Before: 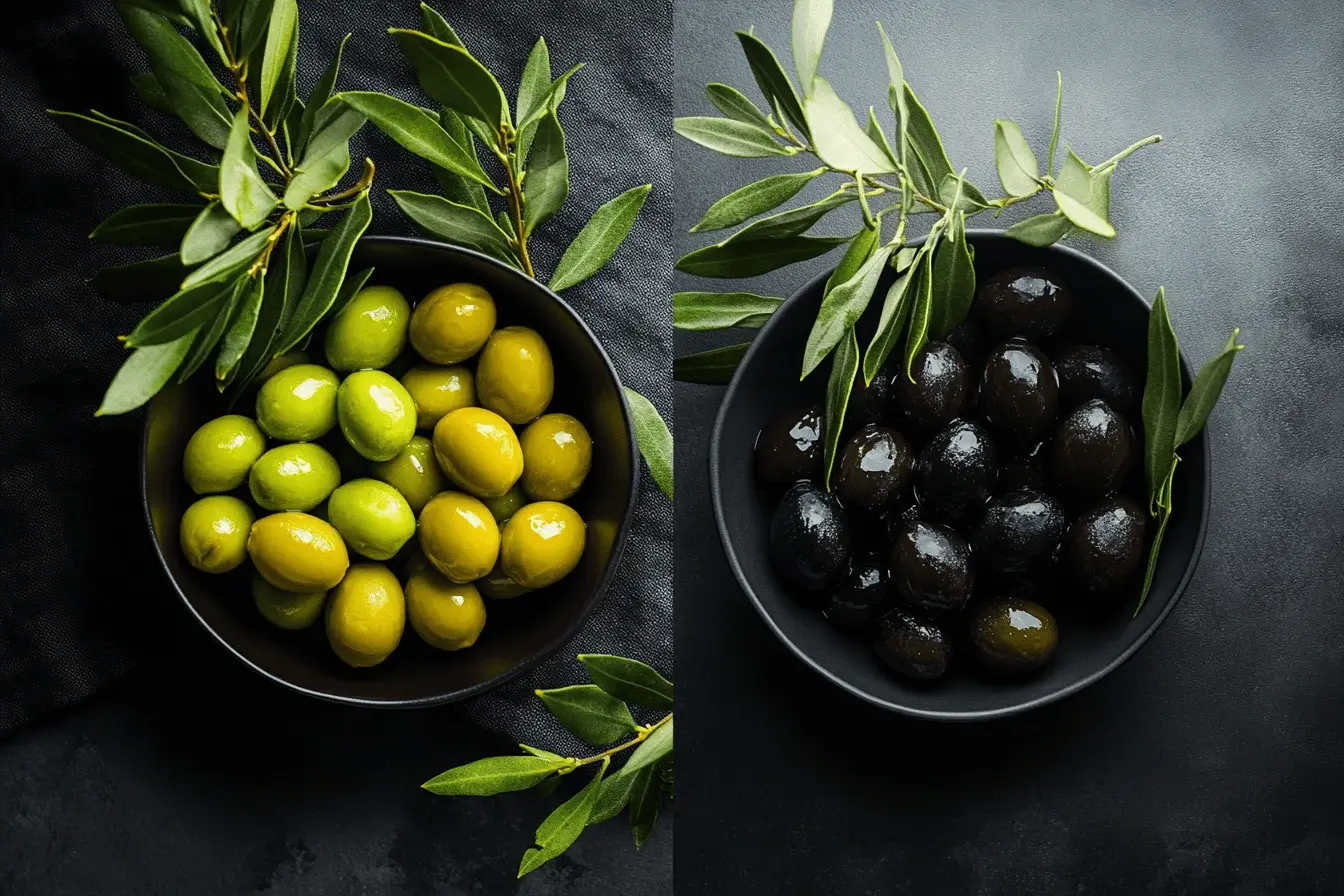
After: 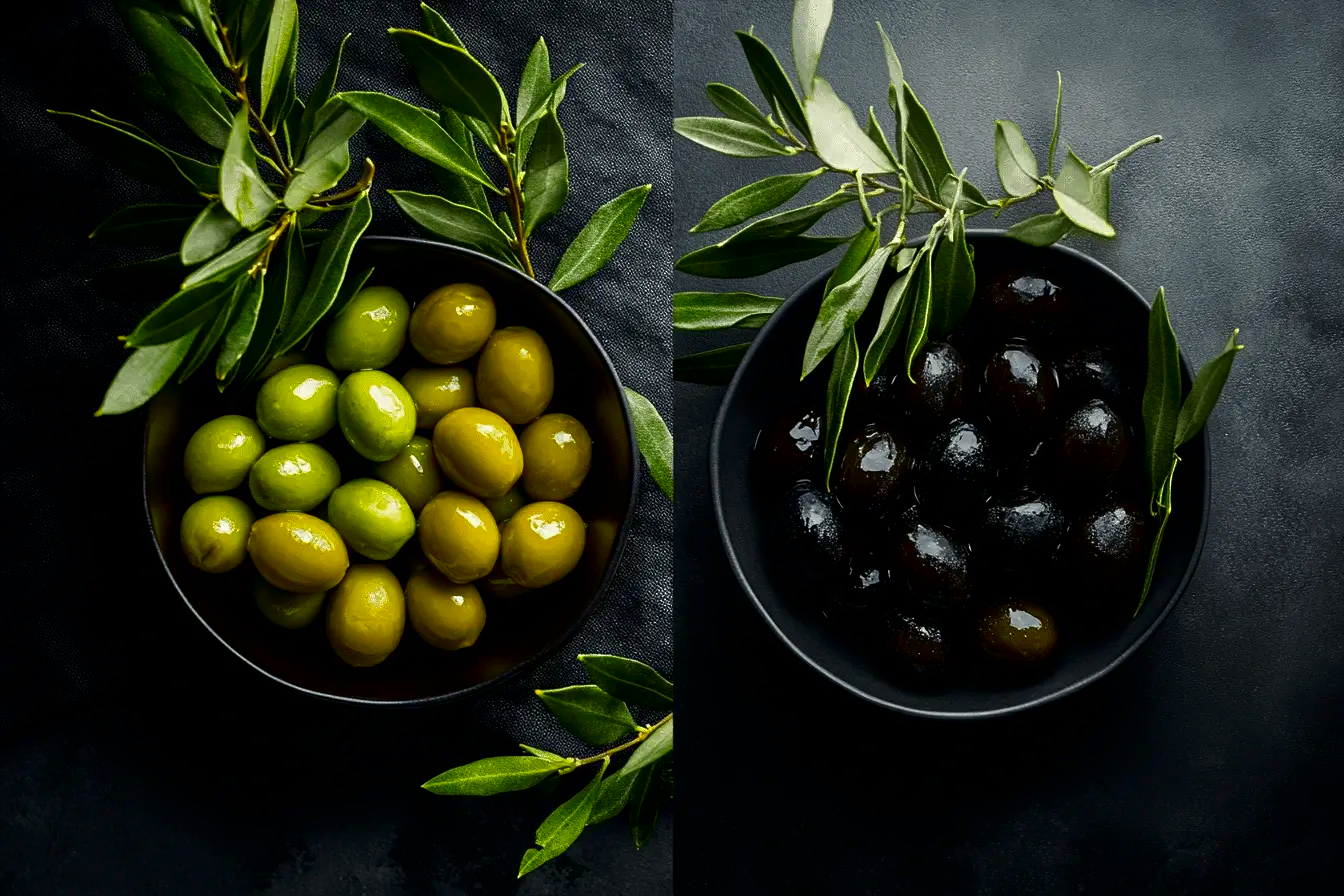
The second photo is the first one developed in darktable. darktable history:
tone equalizer: -7 EV 0.146 EV, -6 EV 0.561 EV, -5 EV 1.12 EV, -4 EV 1.32 EV, -3 EV 1.16 EV, -2 EV 0.6 EV, -1 EV 0.165 EV
contrast brightness saturation: brightness -0.504
